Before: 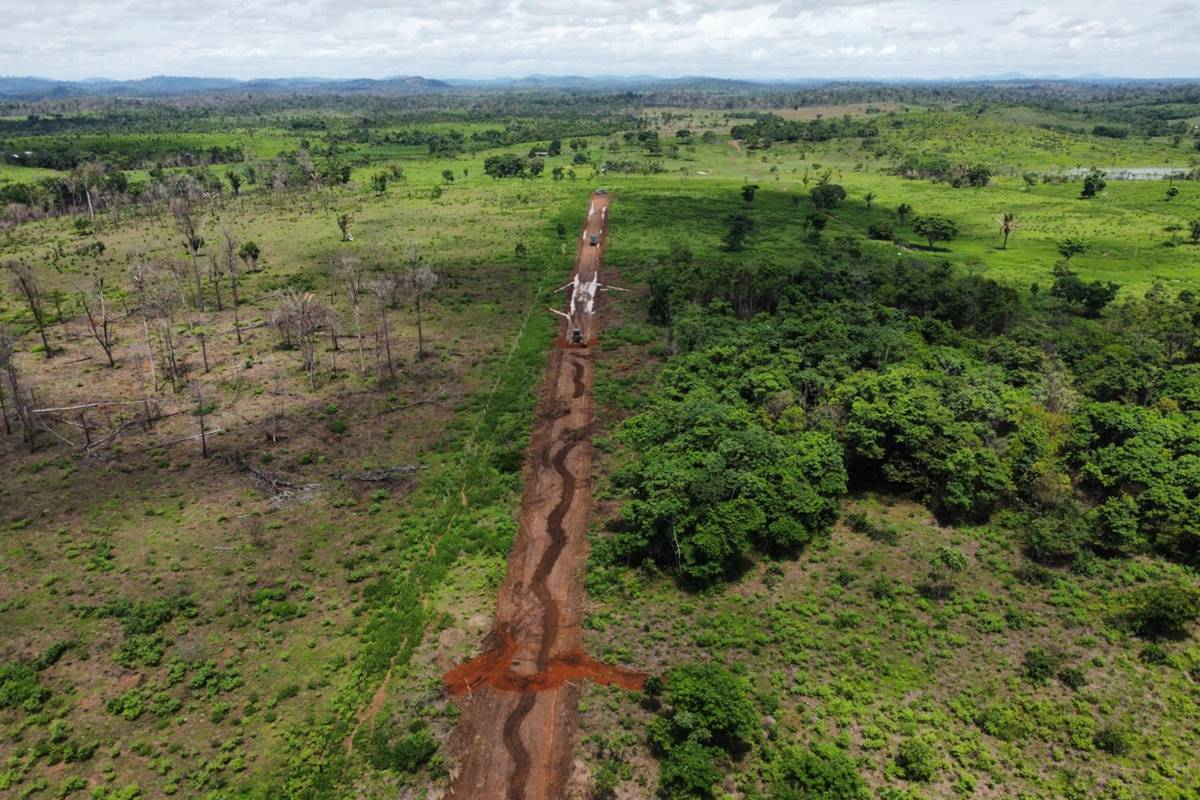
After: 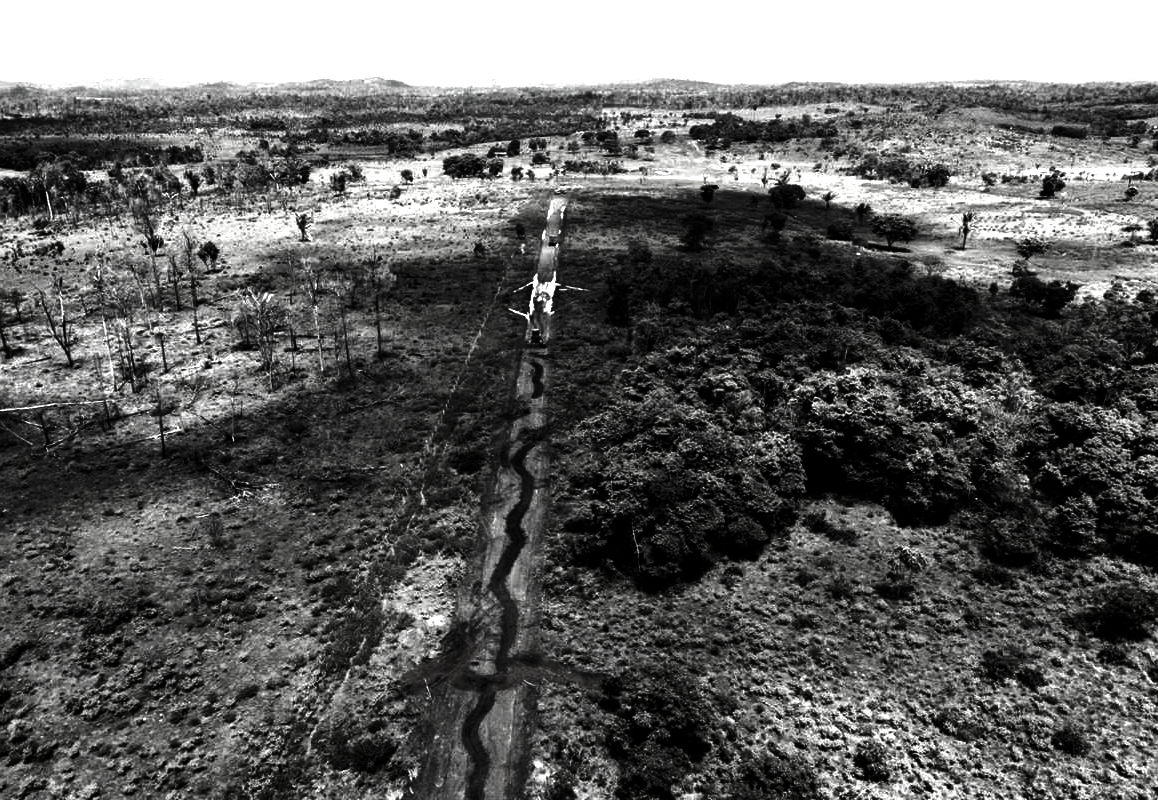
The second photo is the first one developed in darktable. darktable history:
crop and rotate: left 3.427%
tone curve: curves: ch0 [(0, 0) (0.541, 0.628) (0.906, 0.997)], preserve colors none
tone equalizer: -8 EV -0.435 EV, -7 EV -0.423 EV, -6 EV -0.361 EV, -5 EV -0.219 EV, -3 EV 0.24 EV, -2 EV 0.358 EV, -1 EV 0.387 EV, +0 EV 0.393 EV, edges refinement/feathering 500, mask exposure compensation -1.57 EV, preserve details no
contrast brightness saturation: contrast 0.016, brightness -0.997, saturation -0.99
exposure: black level correction 0, exposure 1.107 EV, compensate exposure bias true, compensate highlight preservation false
